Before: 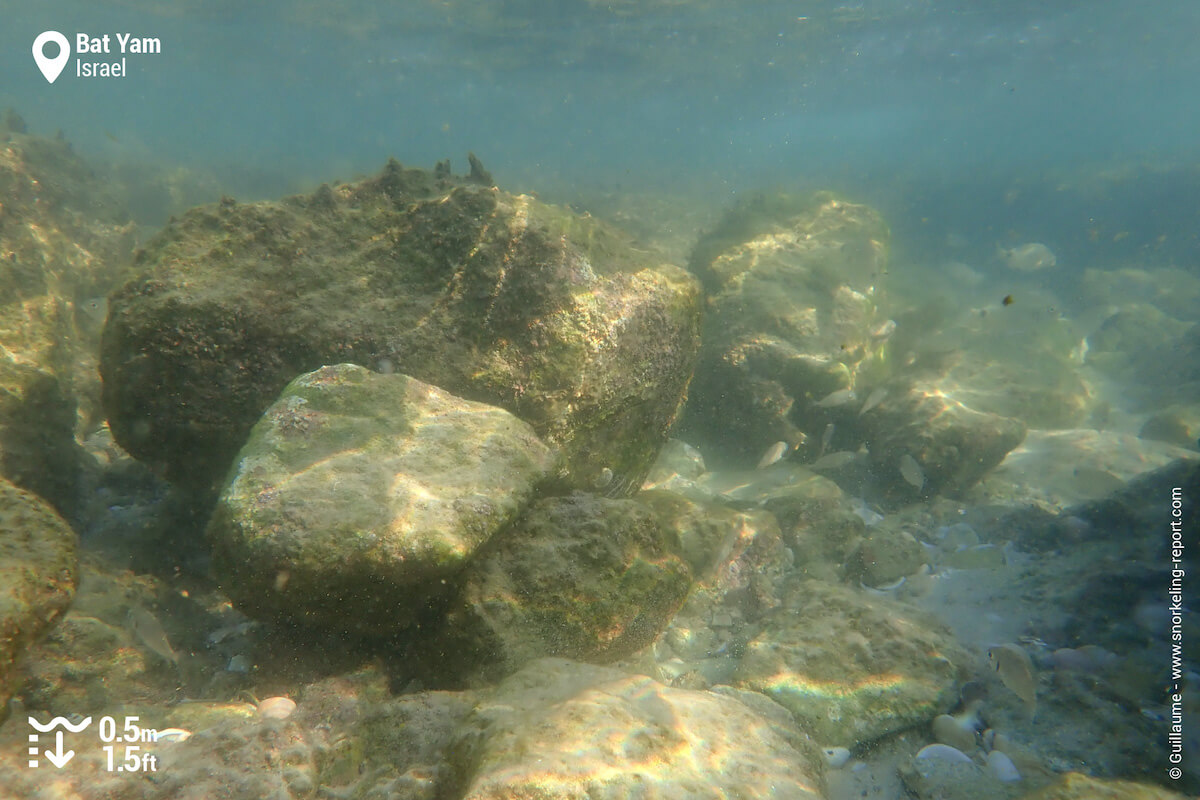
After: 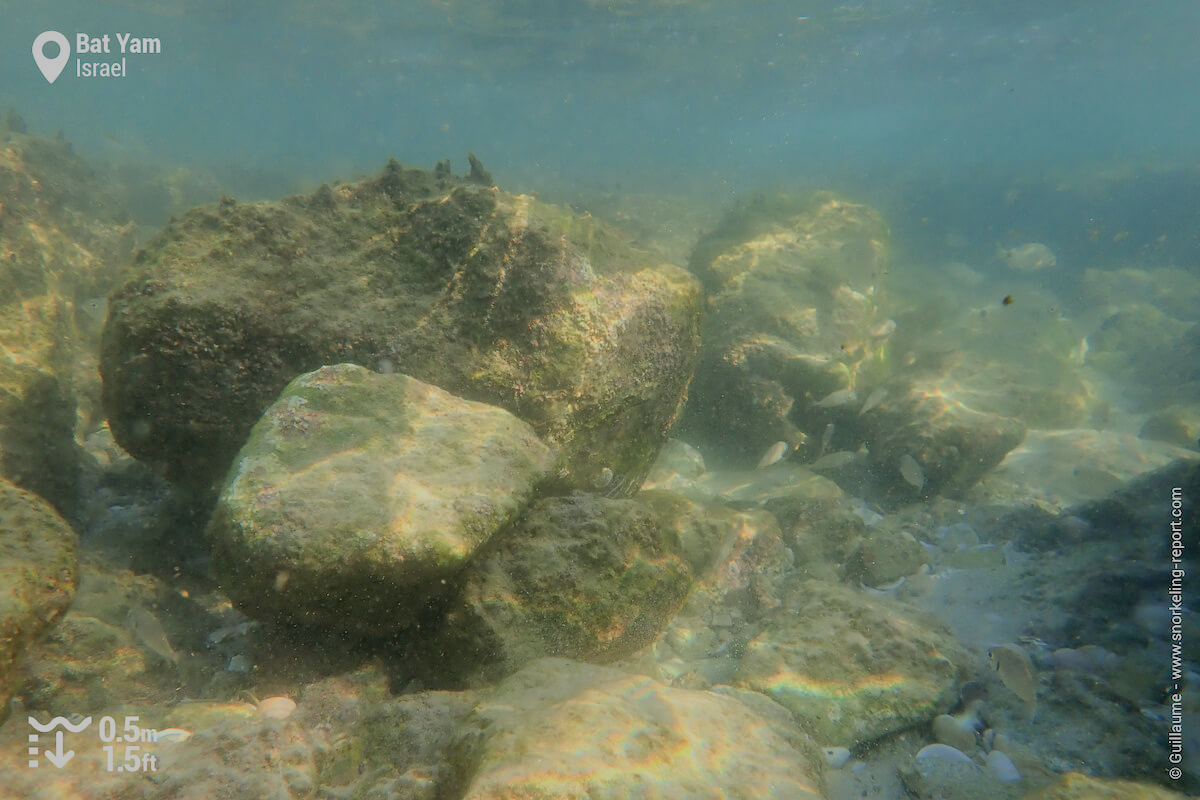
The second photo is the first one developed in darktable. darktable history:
shadows and highlights: on, module defaults
filmic rgb: black relative exposure -7.19 EV, white relative exposure 5.37 EV, hardness 3.02, color science v6 (2022)
